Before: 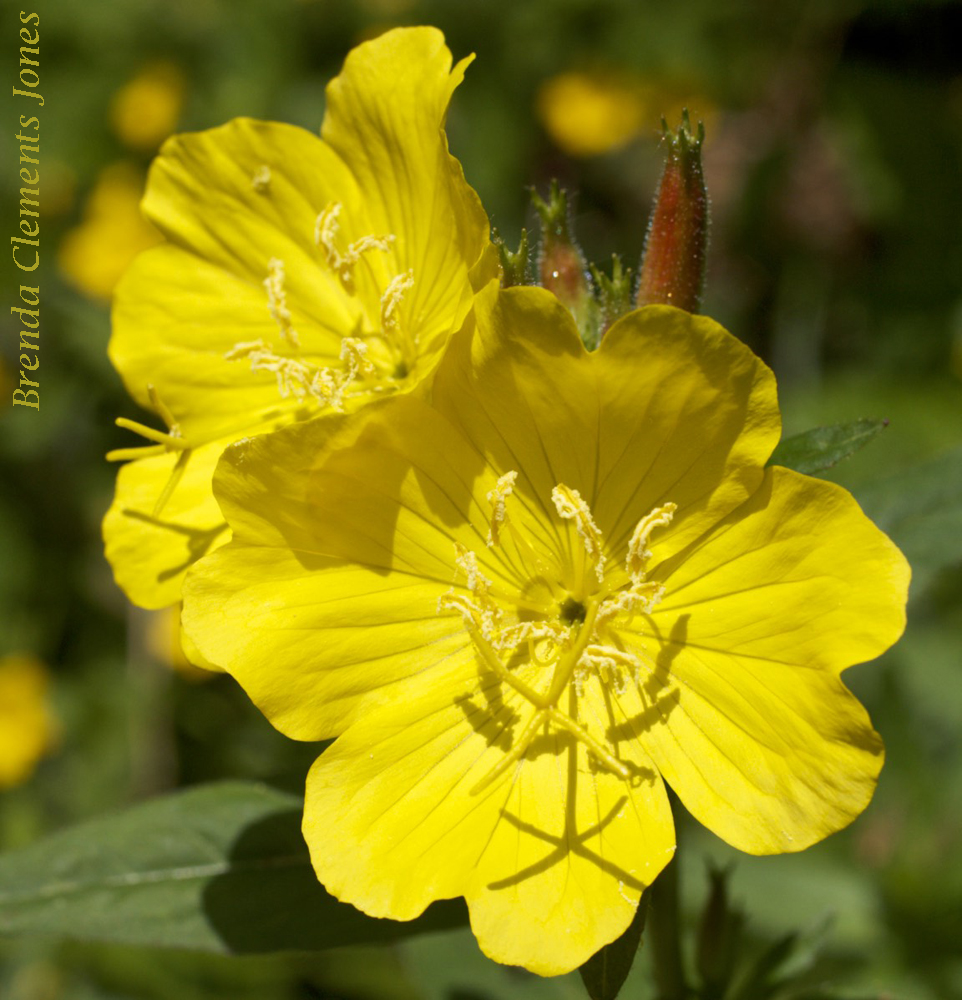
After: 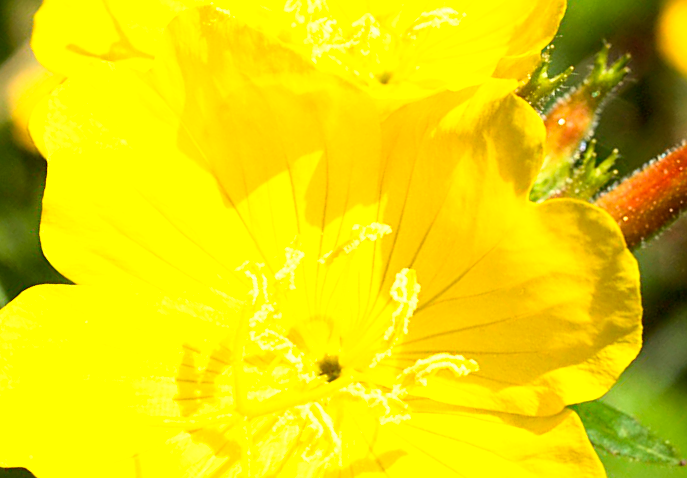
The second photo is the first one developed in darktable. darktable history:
crop and rotate: angle -46.25°, top 16.578%, right 0.888%, bottom 11.742%
sharpen: on, module defaults
exposure: exposure 1 EV, compensate exposure bias true, compensate highlight preservation false
tone curve: curves: ch0 [(0, 0) (0.003, 0.011) (0.011, 0.02) (0.025, 0.032) (0.044, 0.046) (0.069, 0.071) (0.1, 0.107) (0.136, 0.144) (0.177, 0.189) (0.224, 0.244) (0.277, 0.309) (0.335, 0.398) (0.399, 0.477) (0.468, 0.583) (0.543, 0.675) (0.623, 0.772) (0.709, 0.855) (0.801, 0.926) (0.898, 0.979) (1, 1)], color space Lab, linked channels, preserve colors none
